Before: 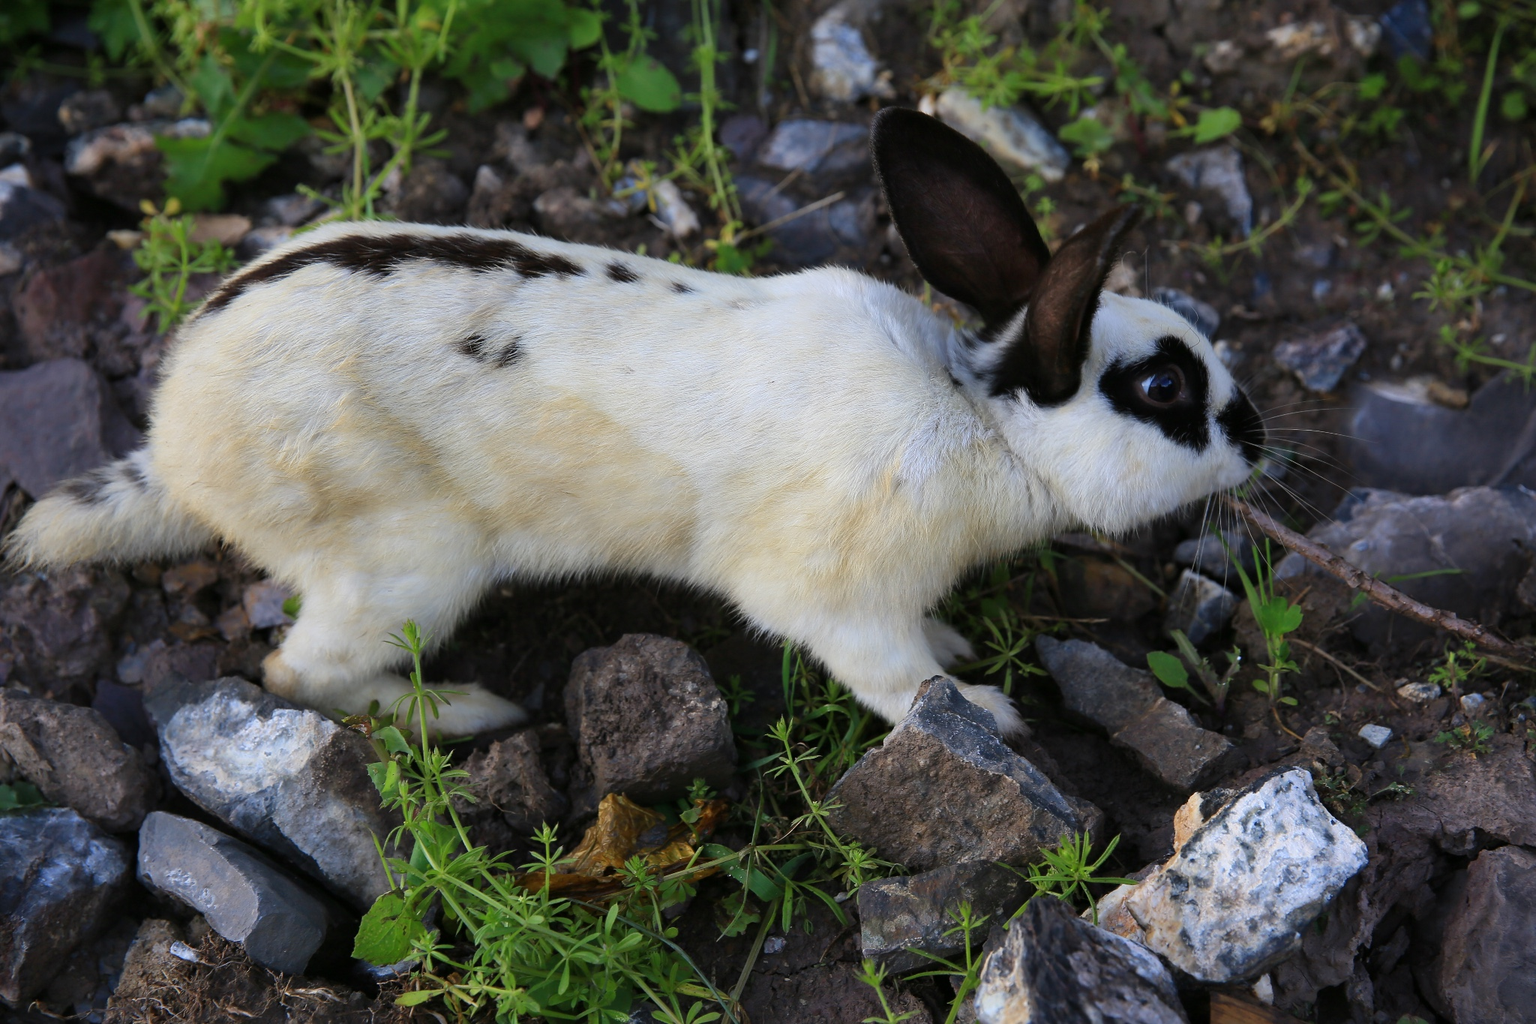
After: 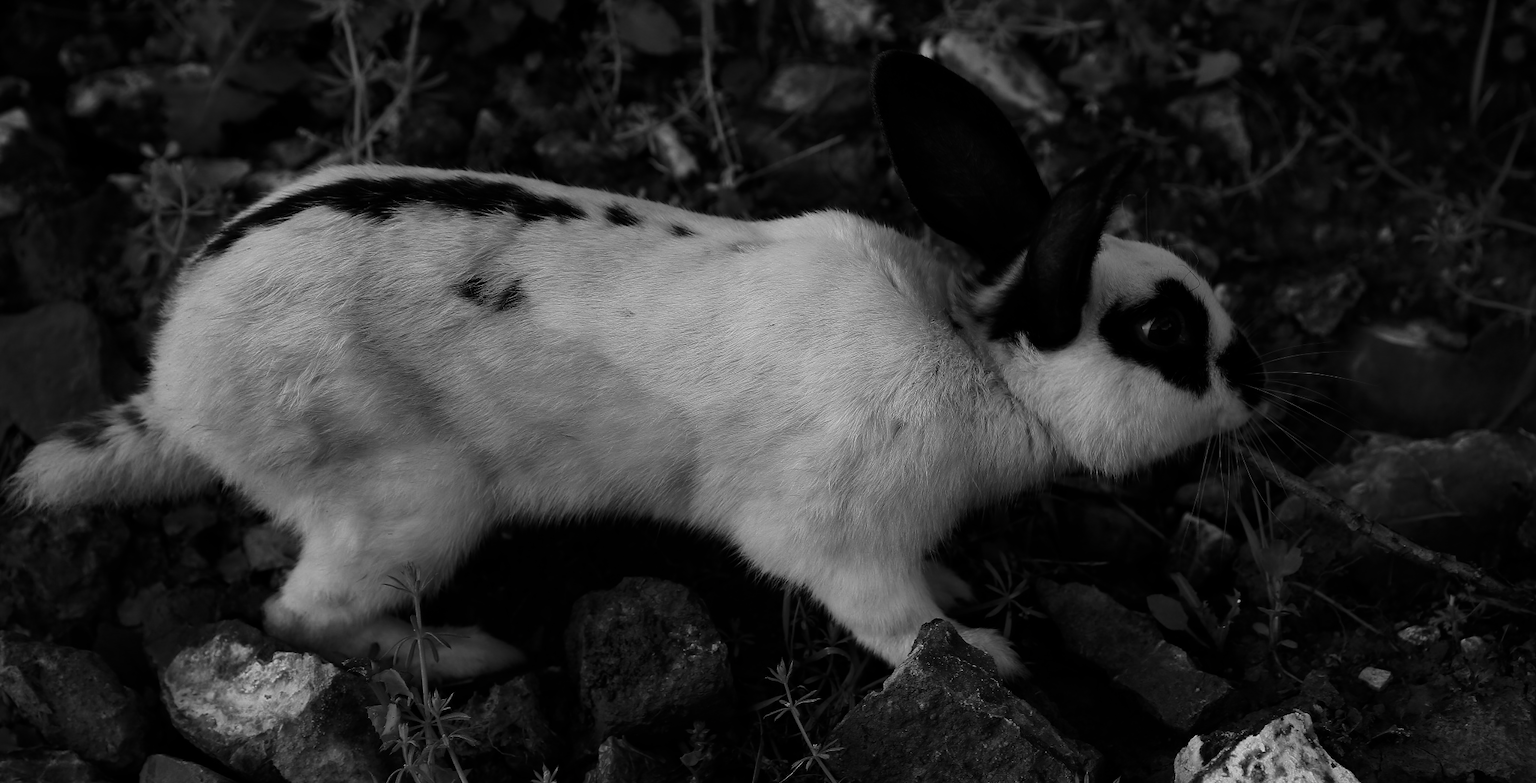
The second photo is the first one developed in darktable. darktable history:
contrast brightness saturation: contrast -0.036, brightness -0.579, saturation -0.999
crop: top 5.578%, bottom 17.875%
